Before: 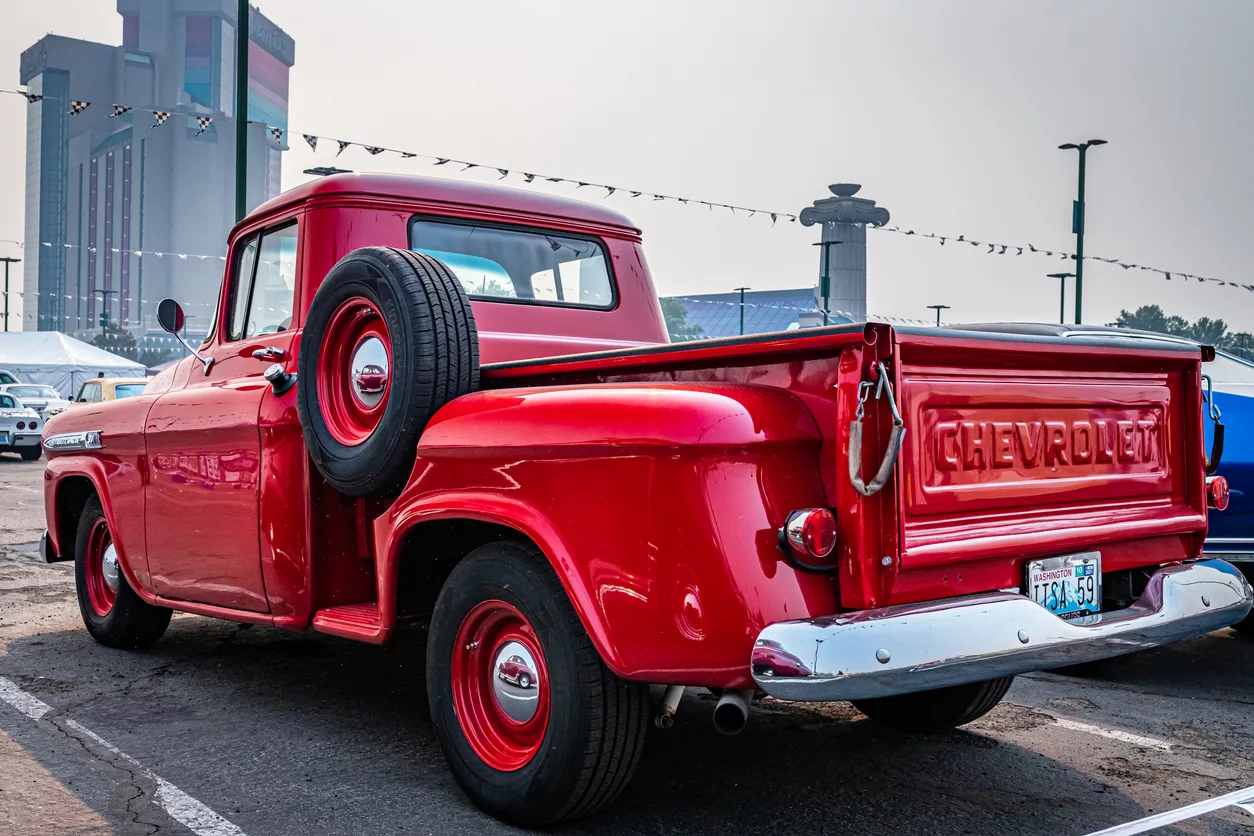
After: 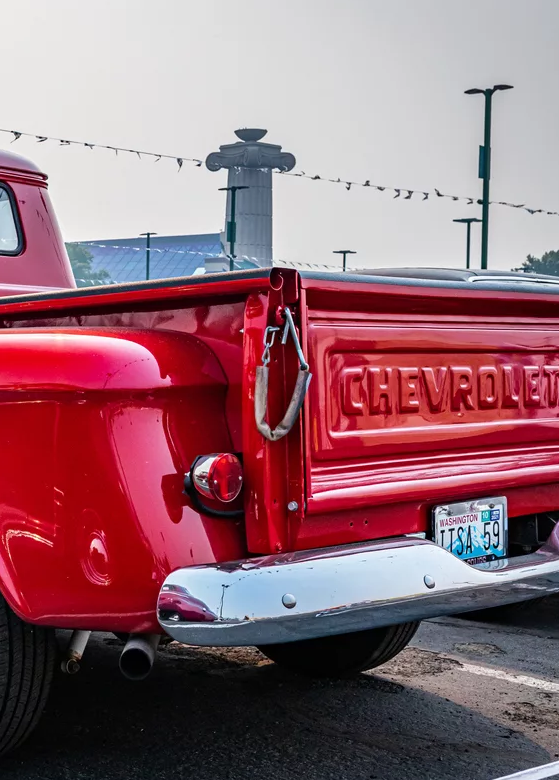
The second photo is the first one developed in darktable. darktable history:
crop: left 47.404%, top 6.629%, right 8.016%
